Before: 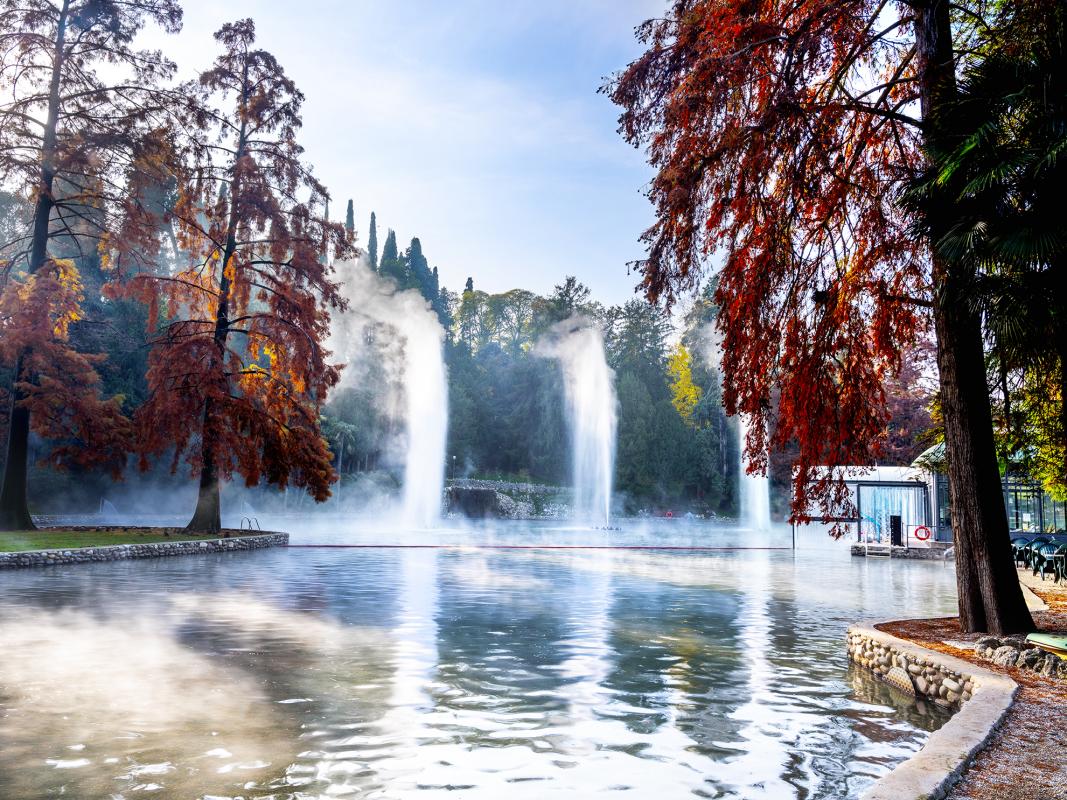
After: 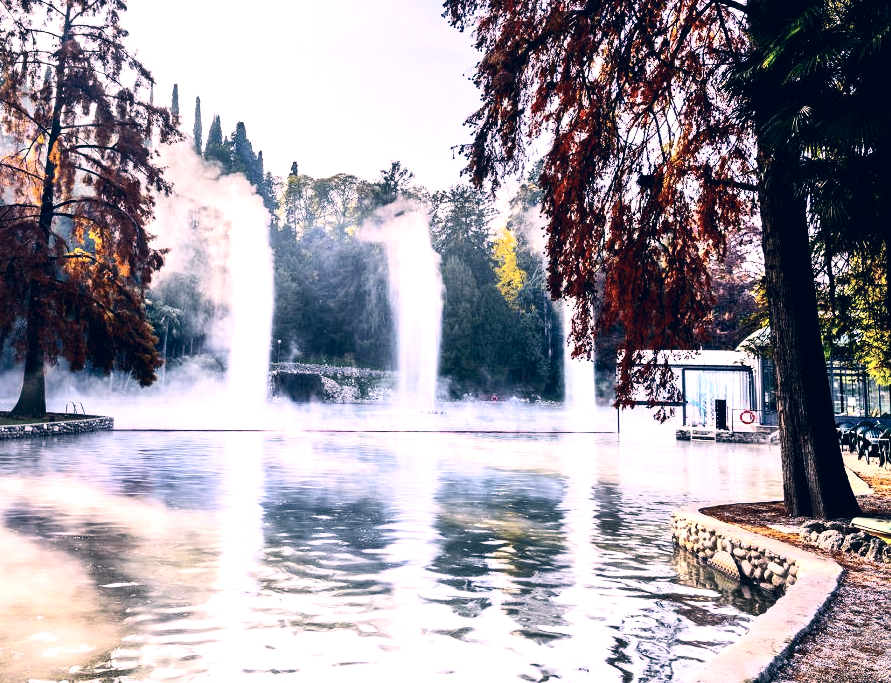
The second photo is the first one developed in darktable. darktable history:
crop: left 16.49%, top 14.531%
tone equalizer: -8 EV -0.774 EV, -7 EV -0.696 EV, -6 EV -0.637 EV, -5 EV -0.372 EV, -3 EV 0.38 EV, -2 EV 0.6 EV, -1 EV 0.674 EV, +0 EV 0.734 EV, edges refinement/feathering 500, mask exposure compensation -1.57 EV, preserve details no
exposure: exposure -0.15 EV, compensate highlight preservation false
color correction: highlights a* 13.72, highlights b* 5.69, shadows a* -6.33, shadows b* -15.48, saturation 0.826
contrast brightness saturation: contrast 0.241, brightness 0.093
